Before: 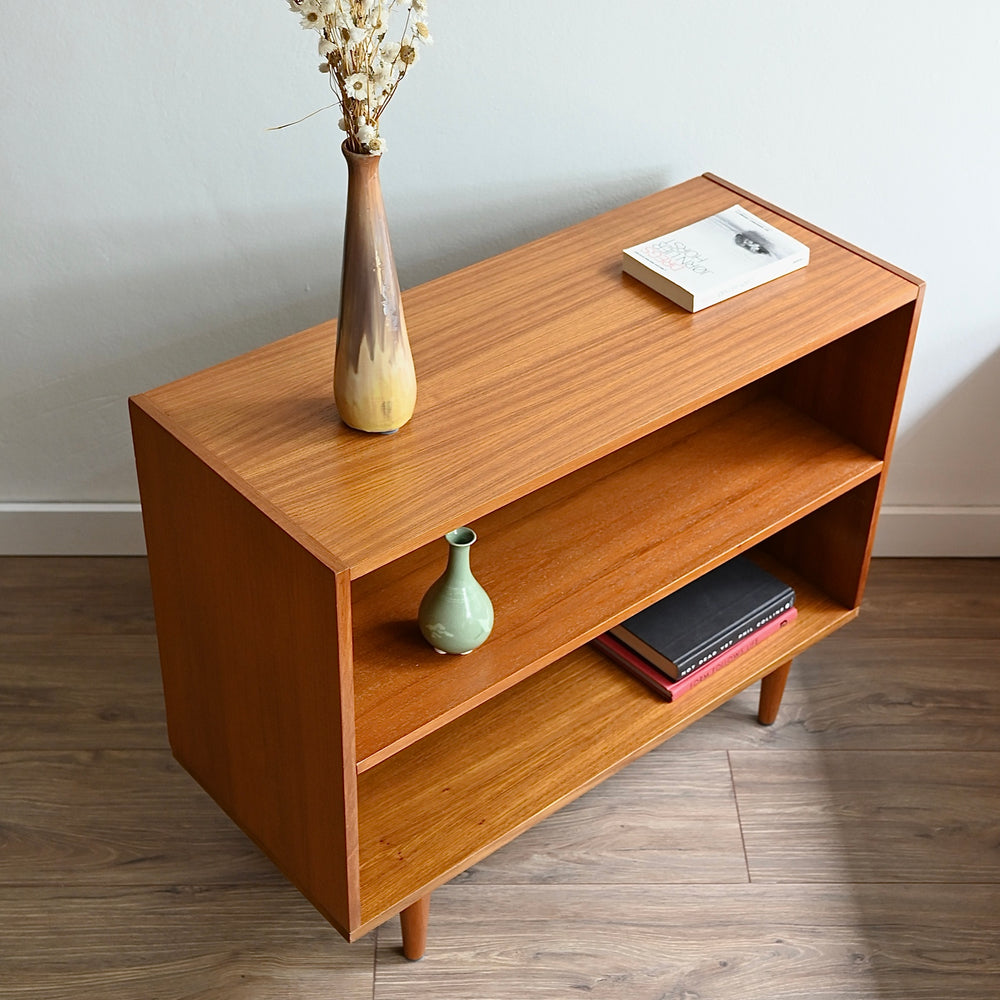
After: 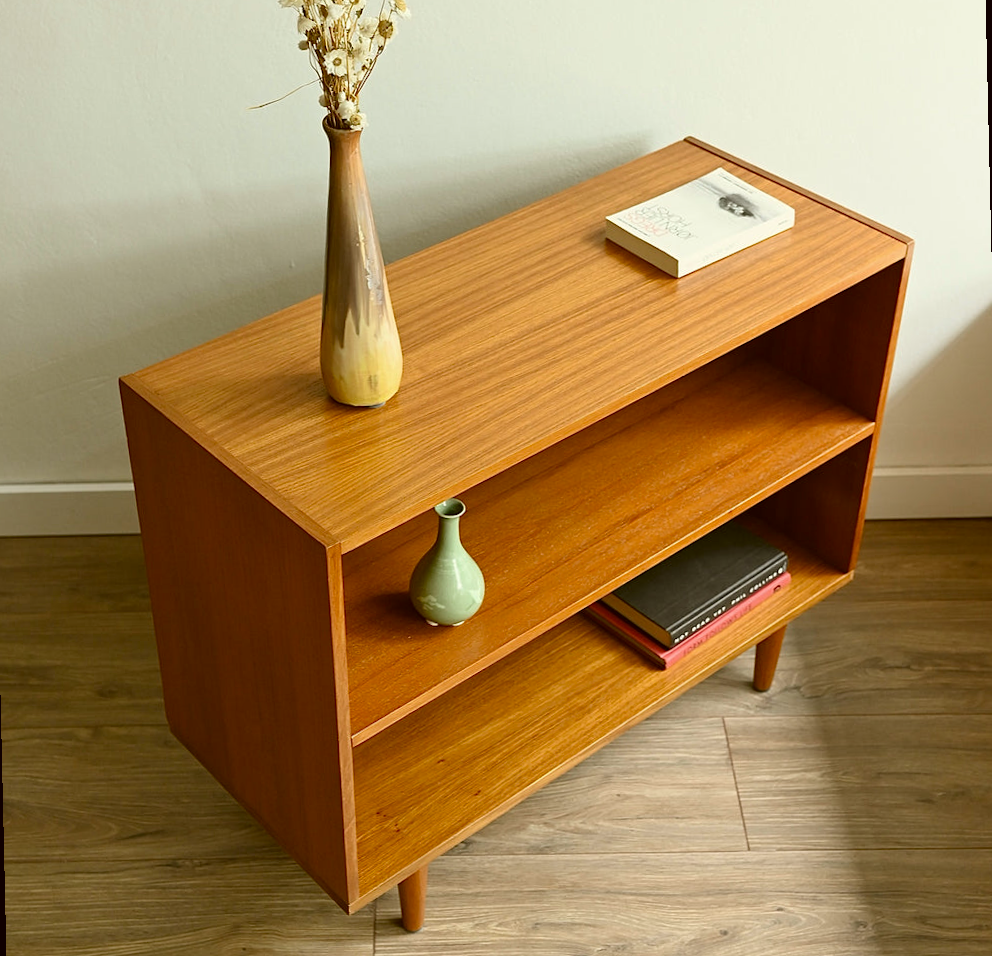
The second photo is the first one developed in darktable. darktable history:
color correction: highlights a* -1.43, highlights b* 10.12, shadows a* 0.395, shadows b* 19.35
rotate and perspective: rotation -1.32°, lens shift (horizontal) -0.031, crop left 0.015, crop right 0.985, crop top 0.047, crop bottom 0.982
